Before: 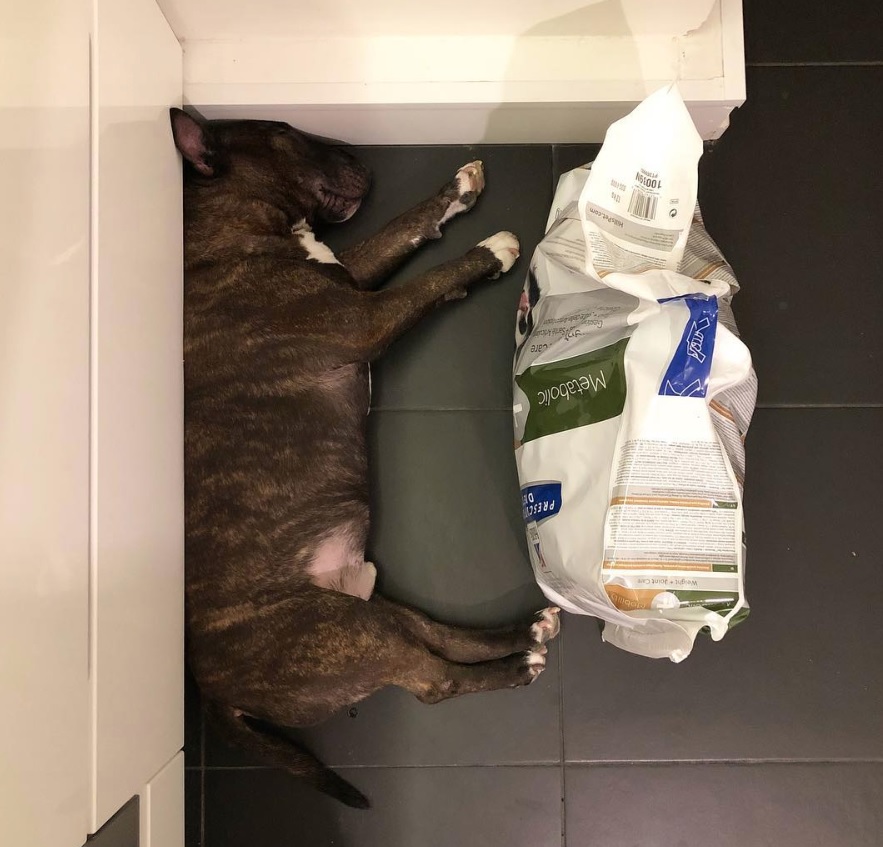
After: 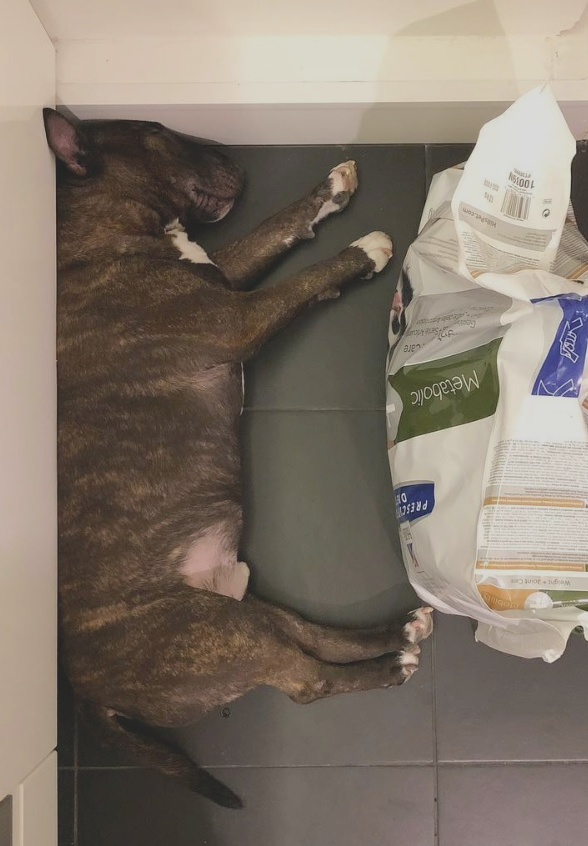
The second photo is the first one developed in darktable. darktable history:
crop and rotate: left 14.385%, right 18.948%
color balance rgb: perceptual saturation grading › global saturation 25%, perceptual brilliance grading › mid-tones 10%, perceptual brilliance grading › shadows 15%, global vibrance 20%
contrast brightness saturation: contrast -0.26, saturation -0.43
